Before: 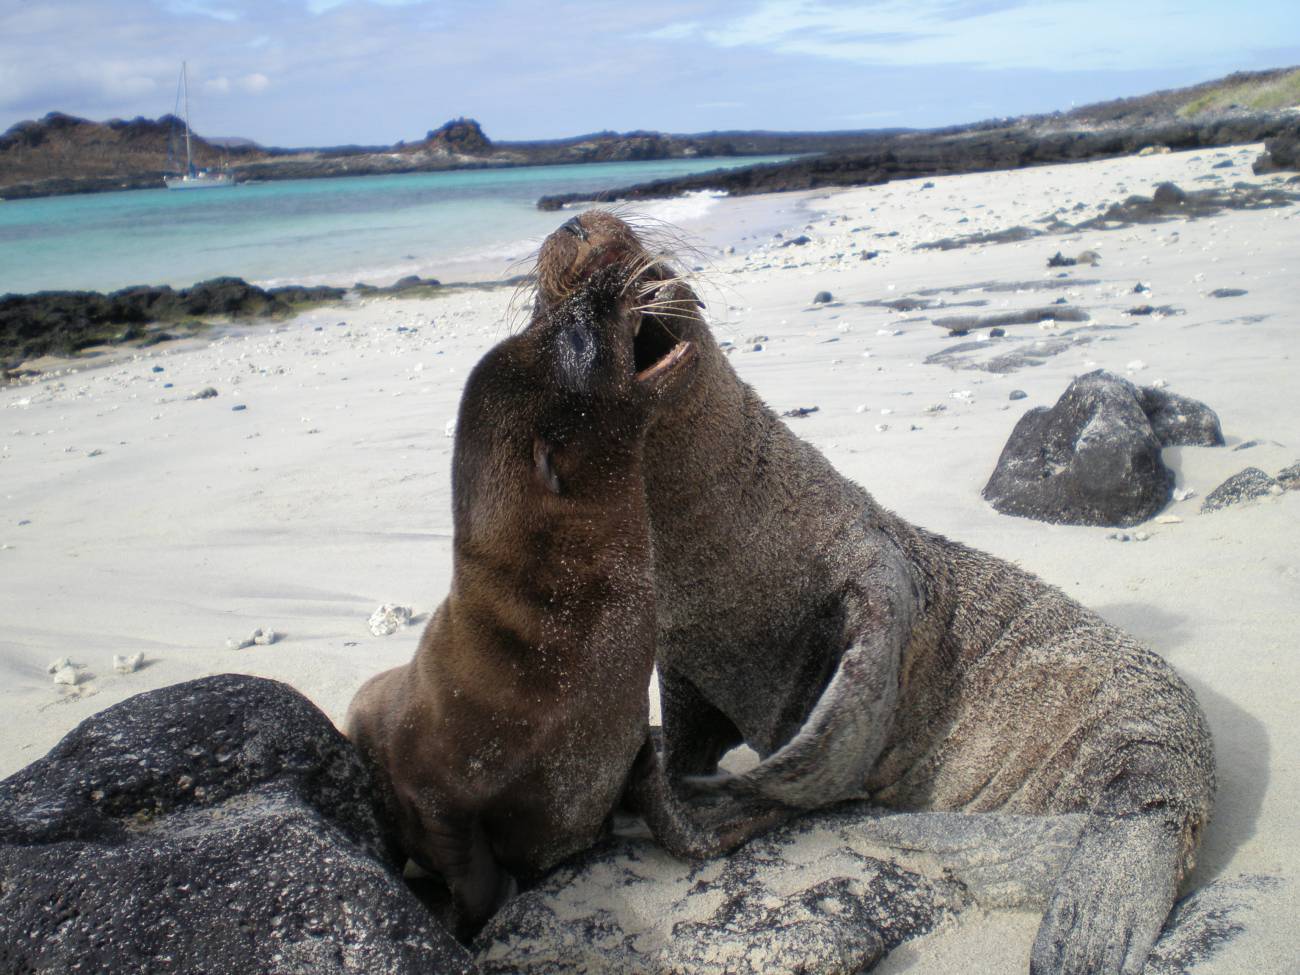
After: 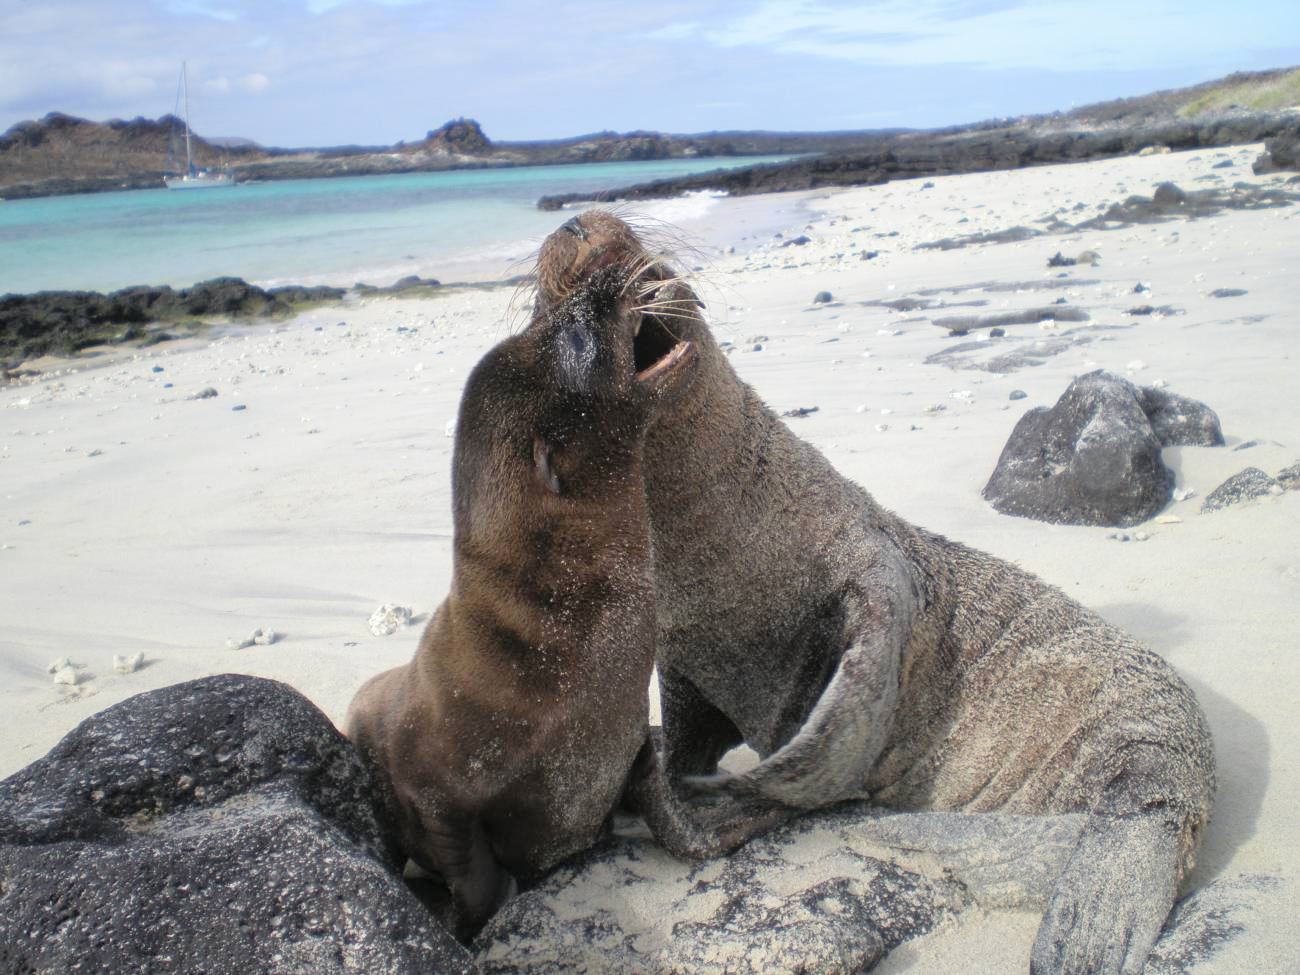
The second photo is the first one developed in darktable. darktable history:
contrast brightness saturation: brightness 0.155
